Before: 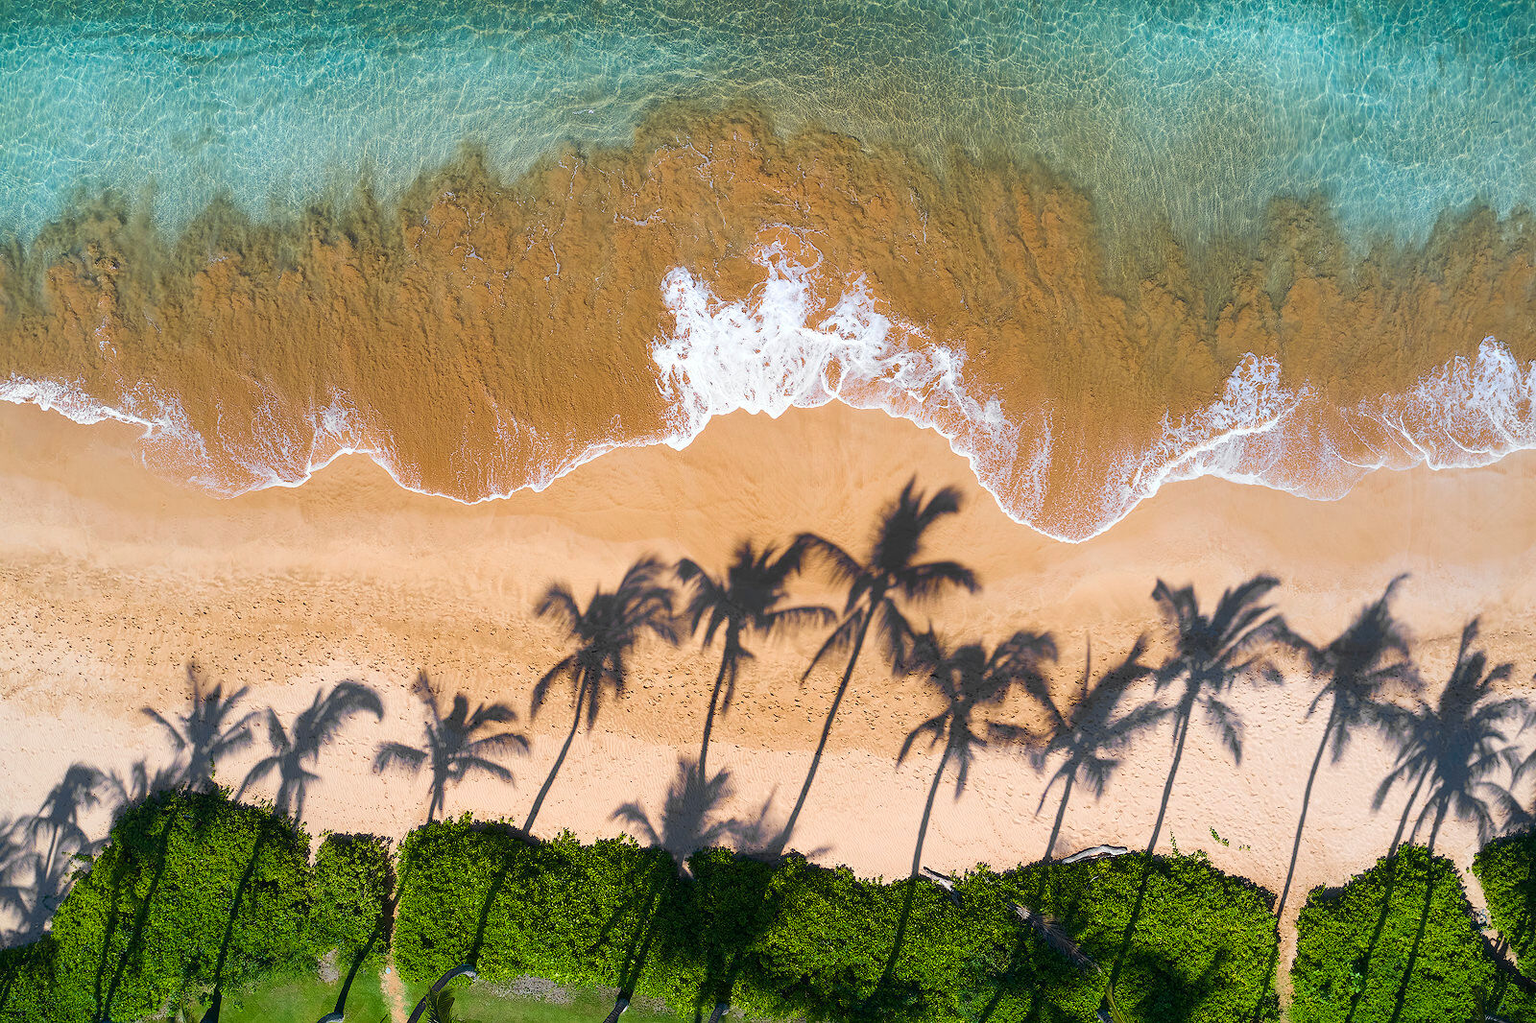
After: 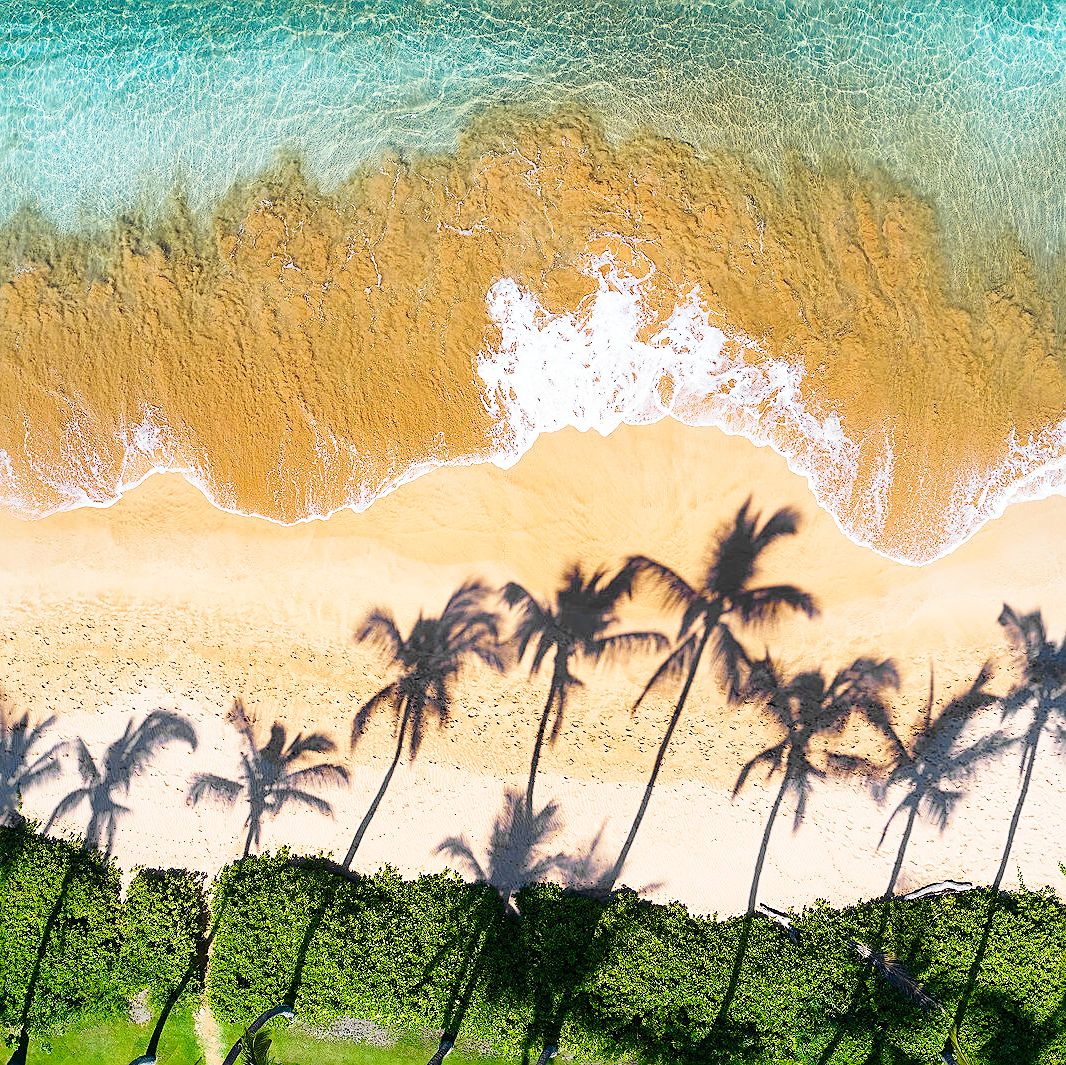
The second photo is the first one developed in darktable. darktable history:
exposure: black level correction 0.001, exposure 0.014 EV, compensate highlight preservation false
crop and rotate: left 12.648%, right 20.685%
base curve: curves: ch0 [(0, 0) (0.028, 0.03) (0.121, 0.232) (0.46, 0.748) (0.859, 0.968) (1, 1)], preserve colors none
sharpen: on, module defaults
